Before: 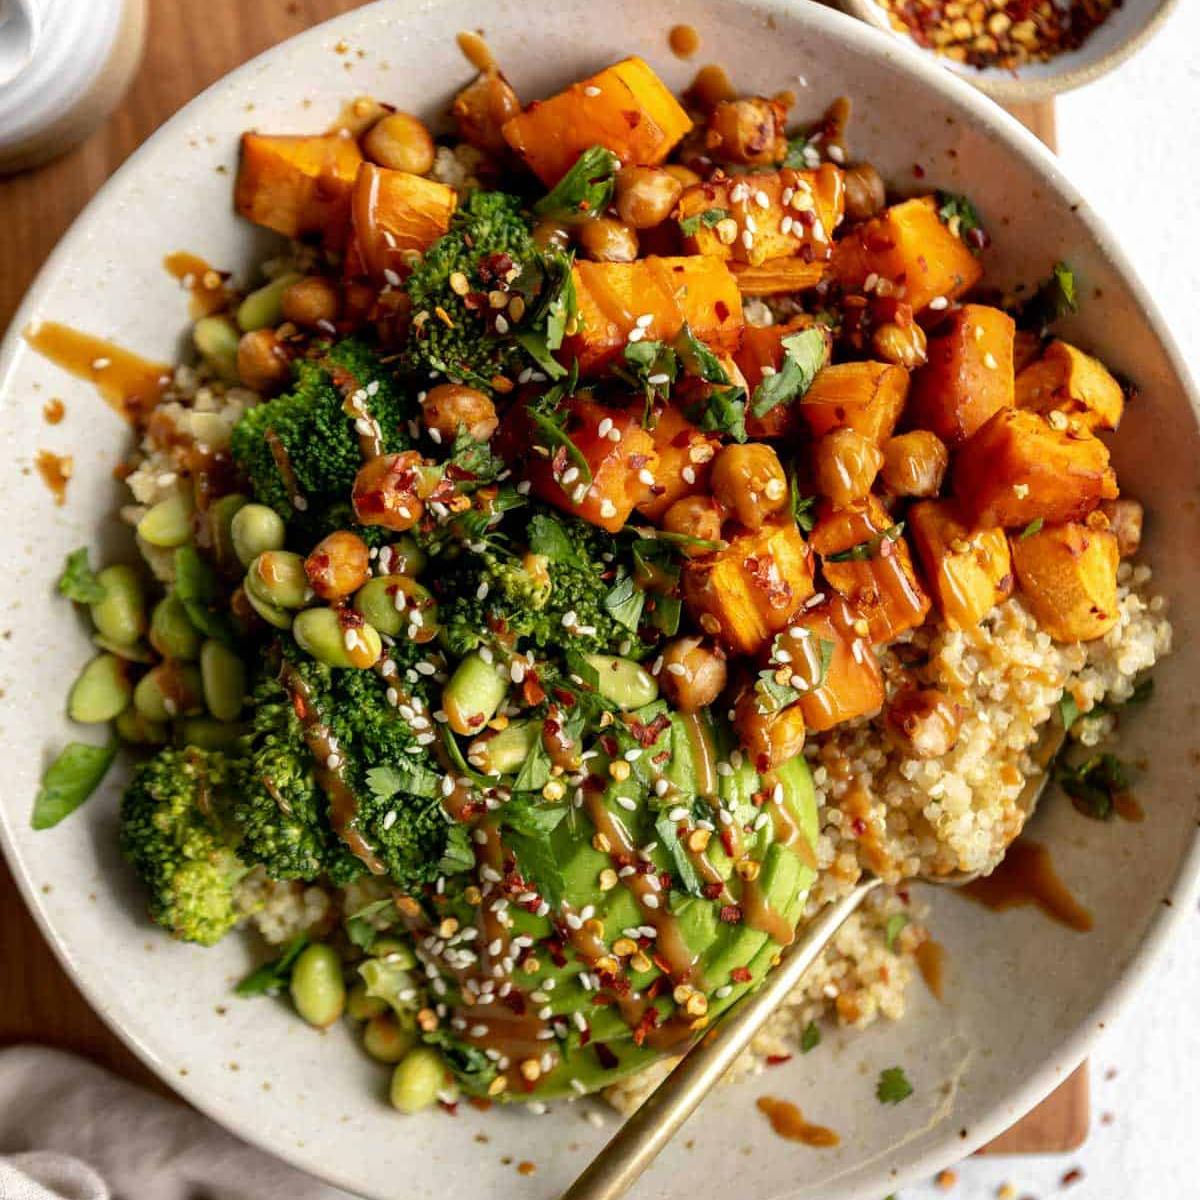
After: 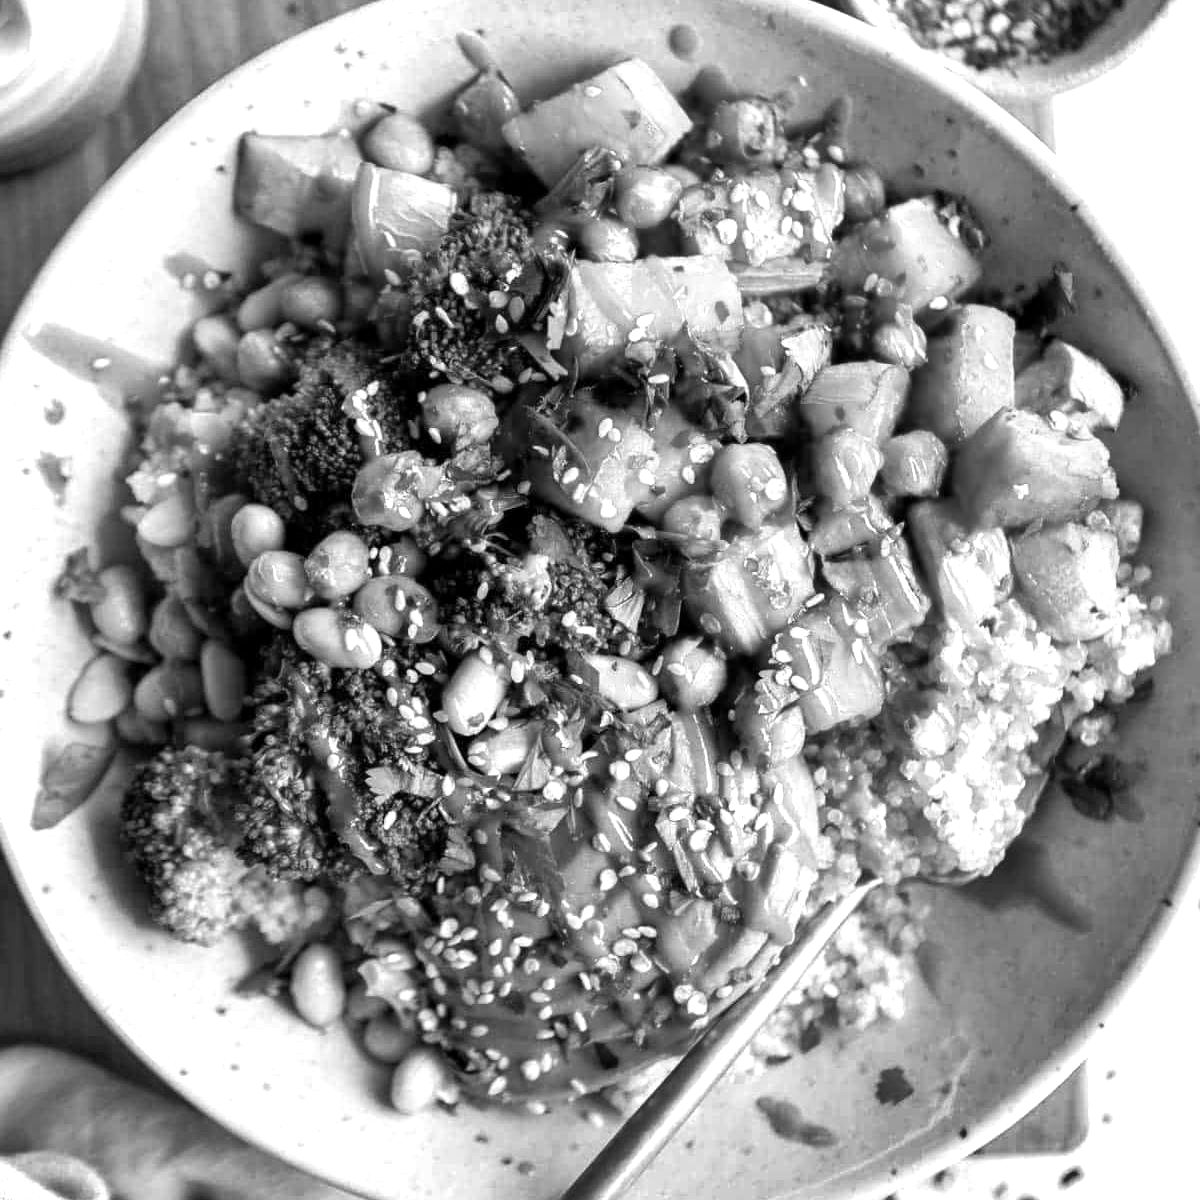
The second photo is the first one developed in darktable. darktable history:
exposure: black level correction 0.001, exposure 0.5 EV, compensate exposure bias true, compensate highlight preservation false
vibrance: on, module defaults
white balance: red 1.009, blue 0.985
color balance rgb: on, module defaults
color calibration: output gray [0.714, 0.278, 0, 0], illuminant same as pipeline (D50), adaptation none (bypass)
shadows and highlights: highlights color adjustment 0%, low approximation 0.01, soften with gaussian
